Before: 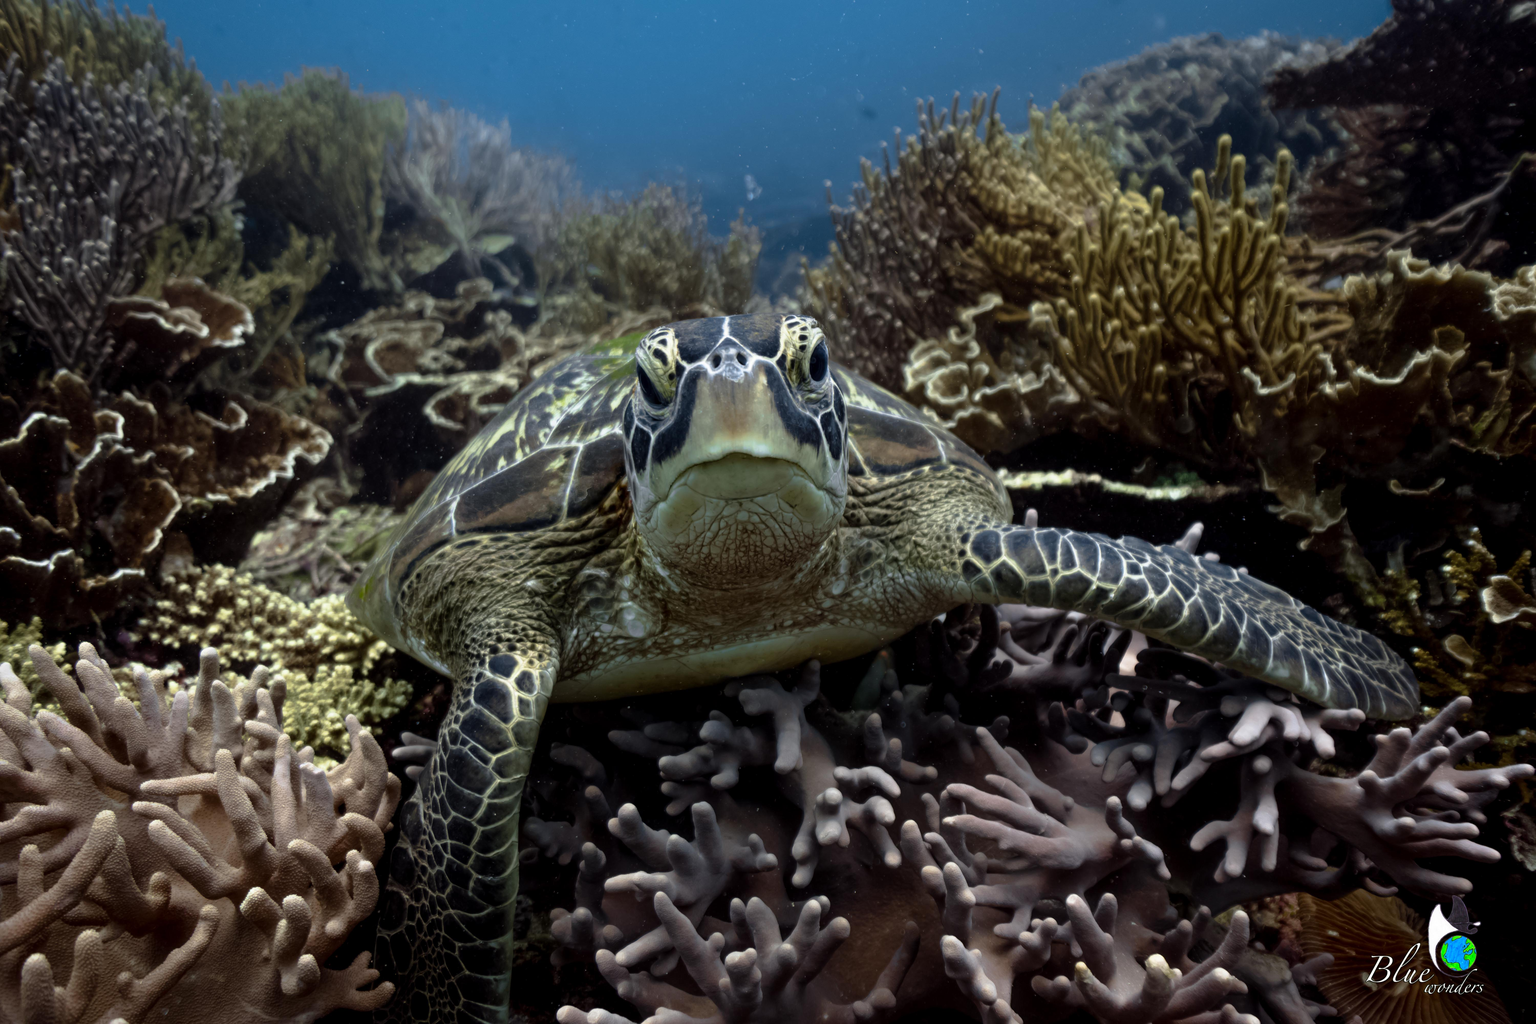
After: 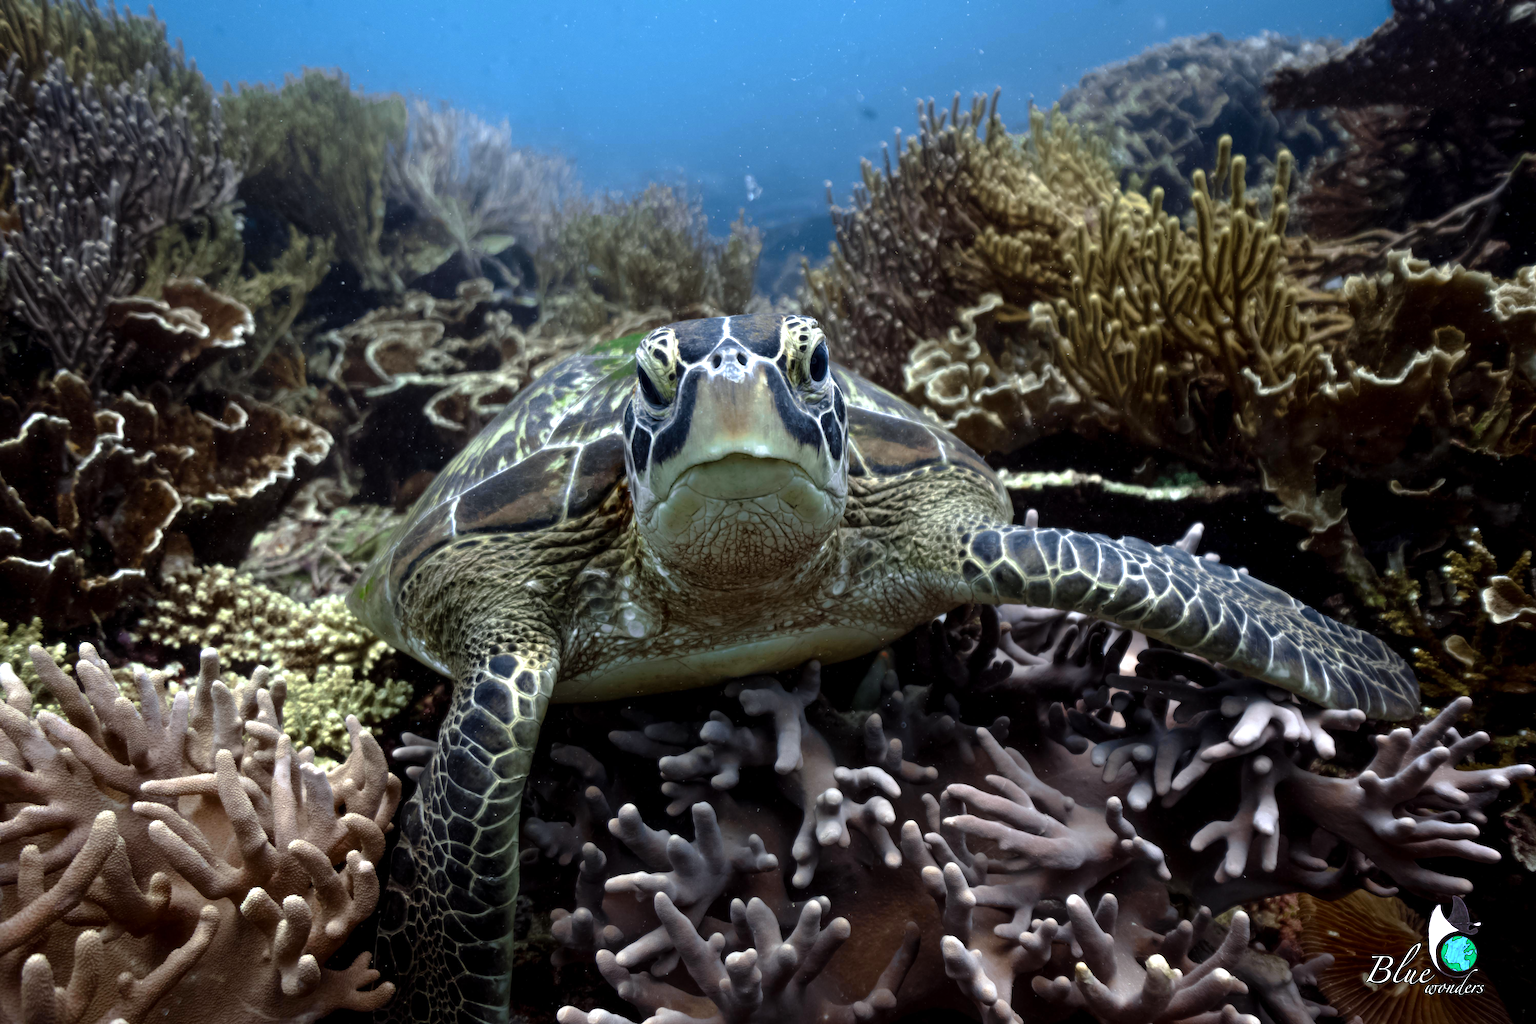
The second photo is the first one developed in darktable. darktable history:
levels: levels [0, 0.43, 0.859]
contrast brightness saturation: saturation 0.1
white balance: red 0.983, blue 1.036
color zones: curves: ch0 [(0, 0.5) (0.125, 0.4) (0.25, 0.5) (0.375, 0.4) (0.5, 0.4) (0.625, 0.6) (0.75, 0.6) (0.875, 0.5)]; ch1 [(0, 0.4) (0.125, 0.5) (0.25, 0.4) (0.375, 0.4) (0.5, 0.4) (0.625, 0.4) (0.75, 0.5) (0.875, 0.4)]; ch2 [(0, 0.6) (0.125, 0.5) (0.25, 0.5) (0.375, 0.6) (0.5, 0.6) (0.625, 0.5) (0.75, 0.5) (0.875, 0.5)]
